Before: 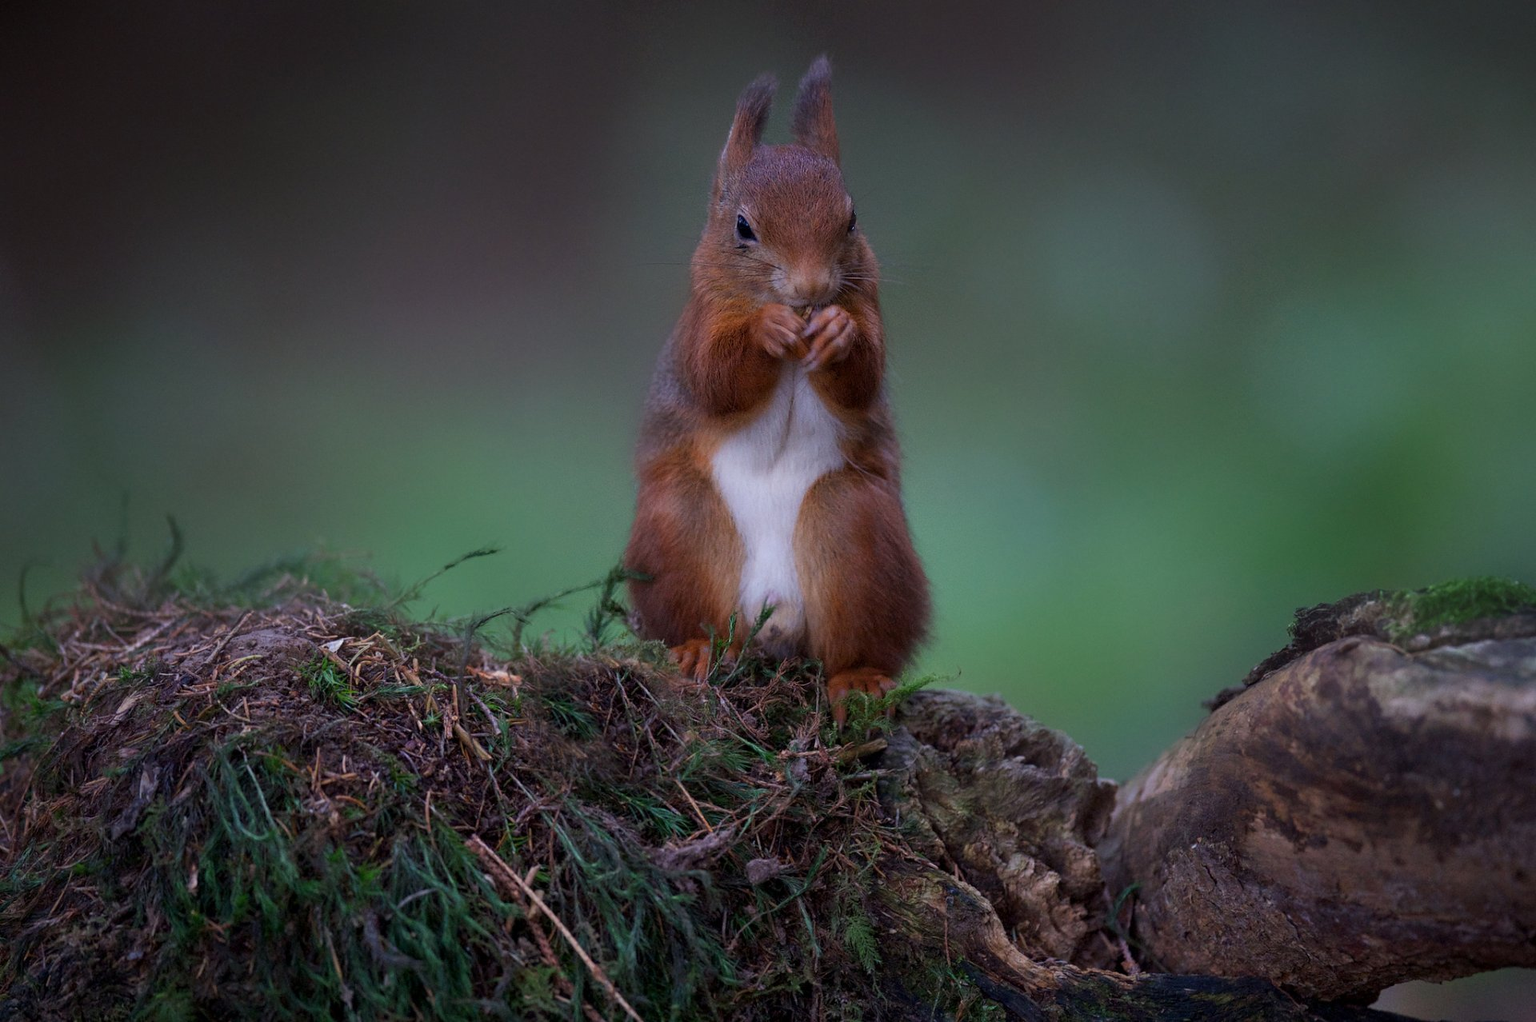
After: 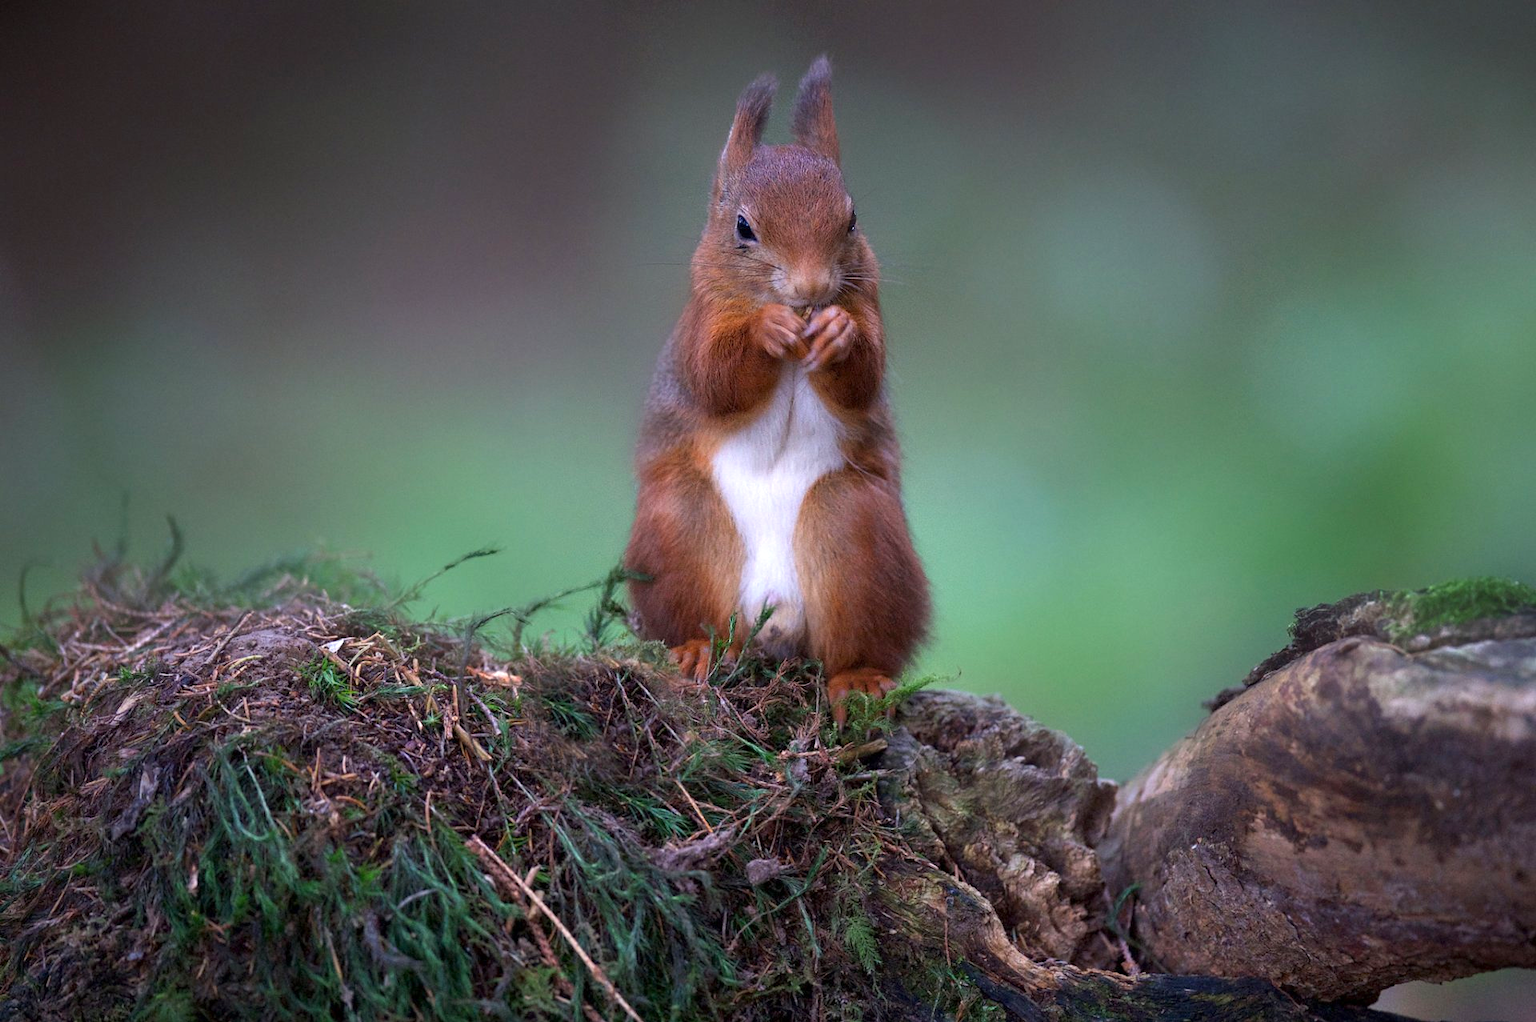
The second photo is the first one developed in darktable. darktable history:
exposure: exposure 0.951 EV, compensate highlight preservation false
